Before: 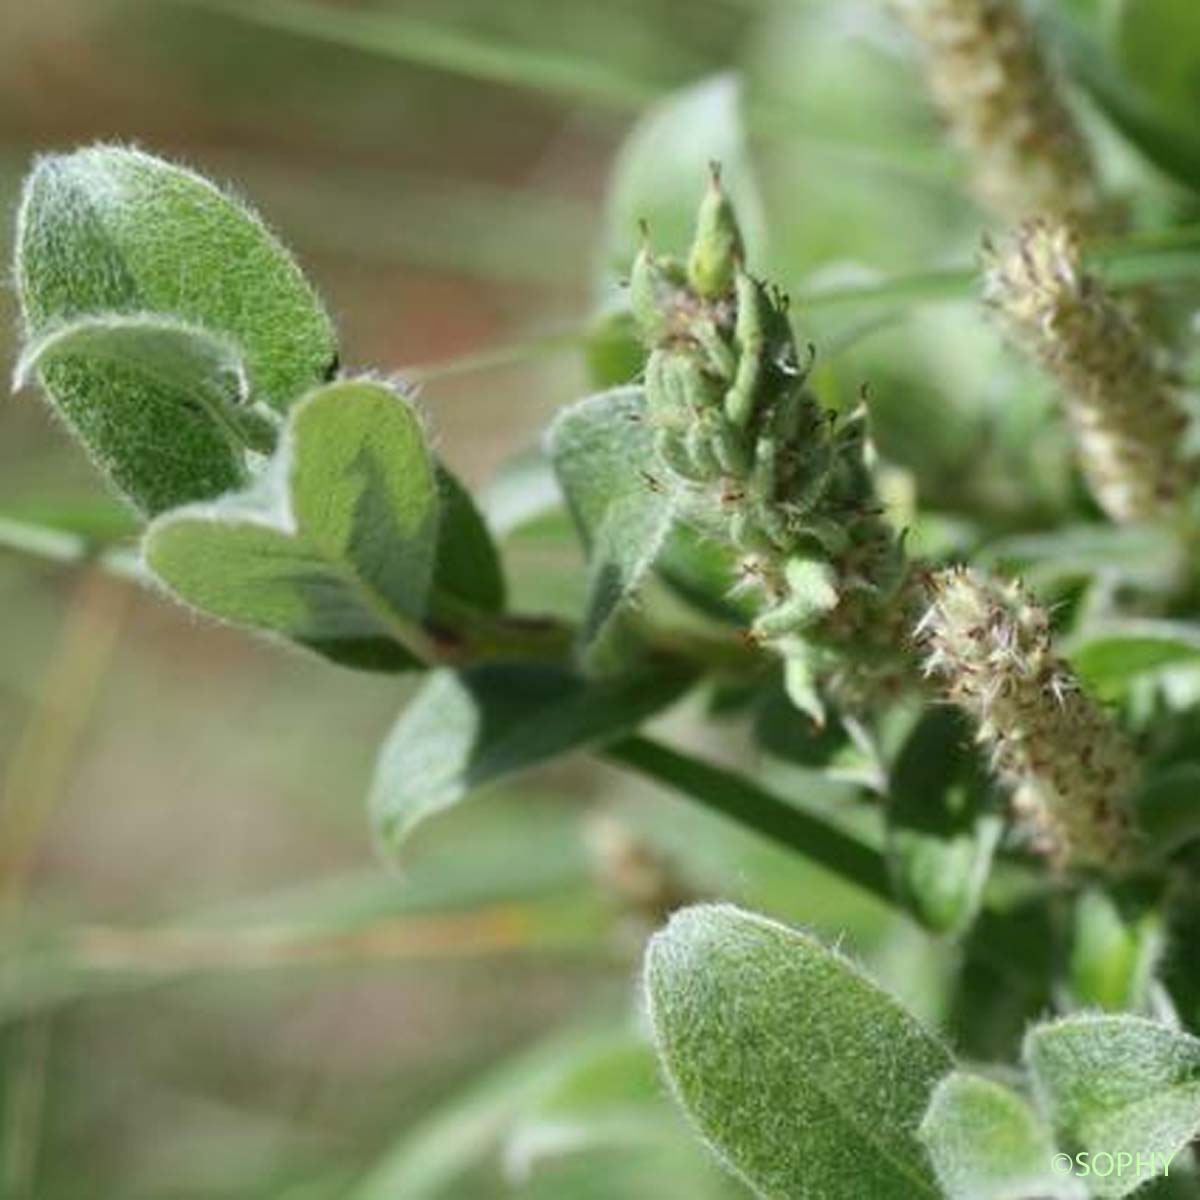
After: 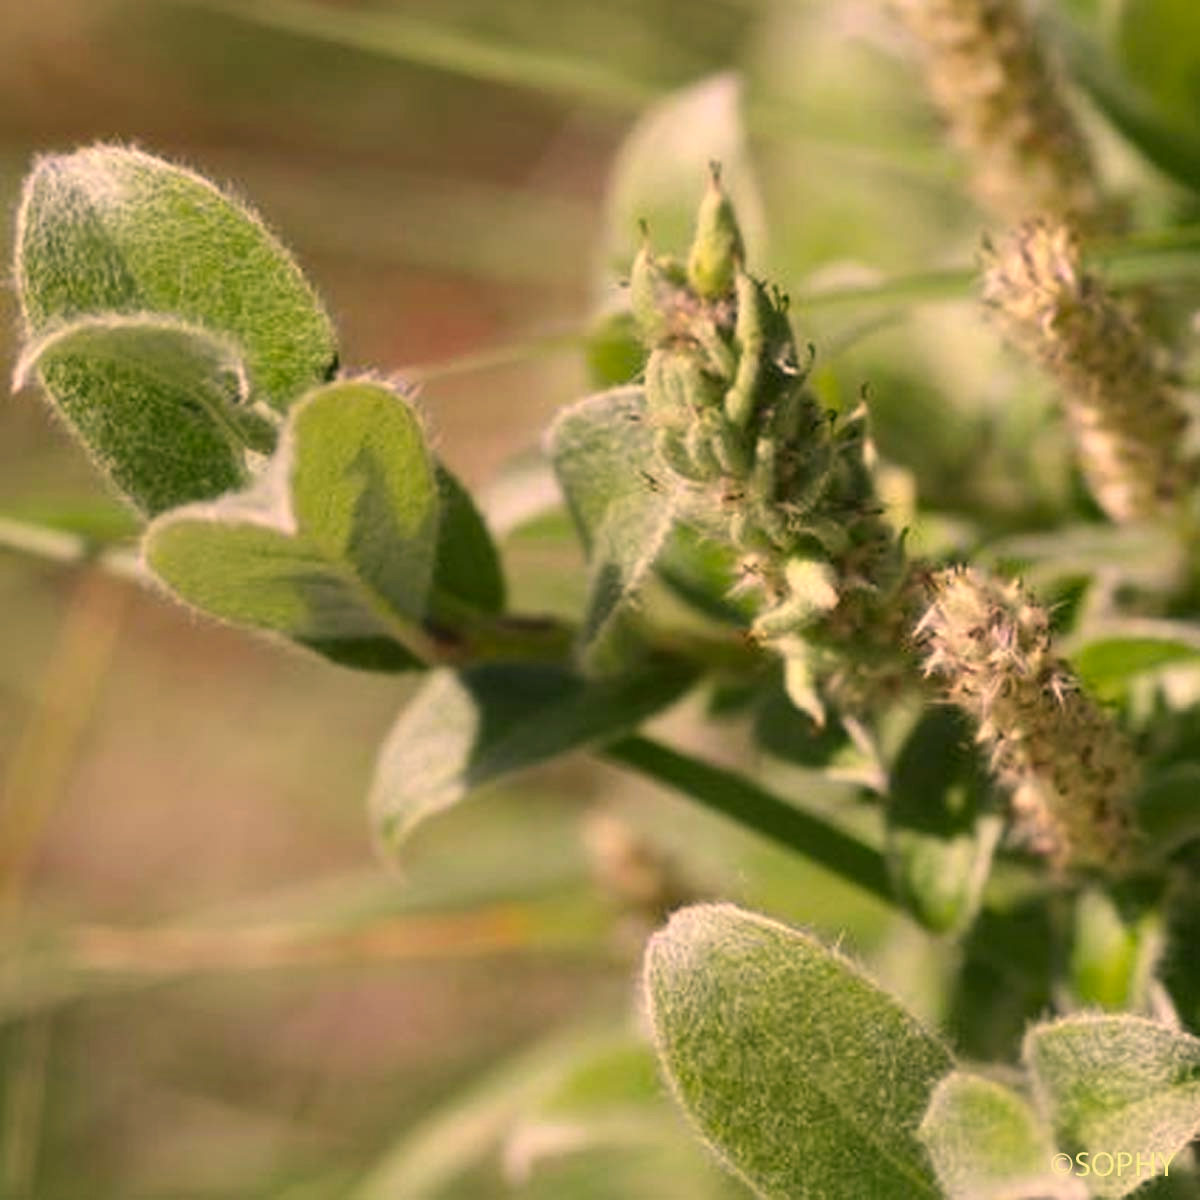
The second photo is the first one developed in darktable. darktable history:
color correction: highlights a* 22.66, highlights b* 21.92
